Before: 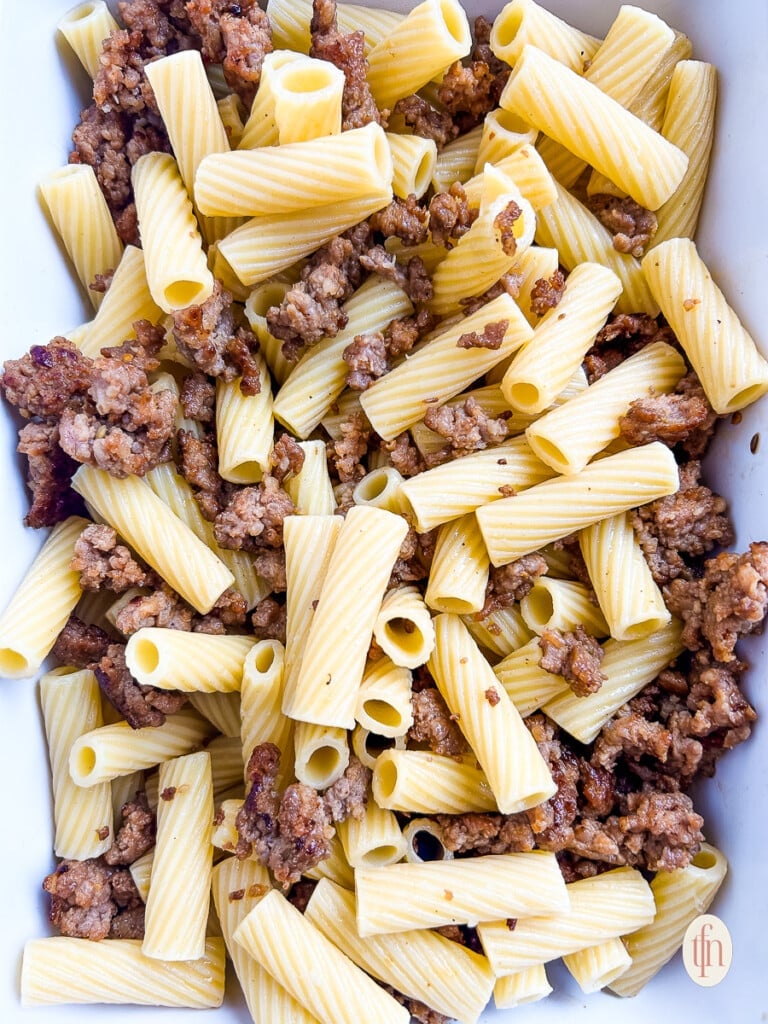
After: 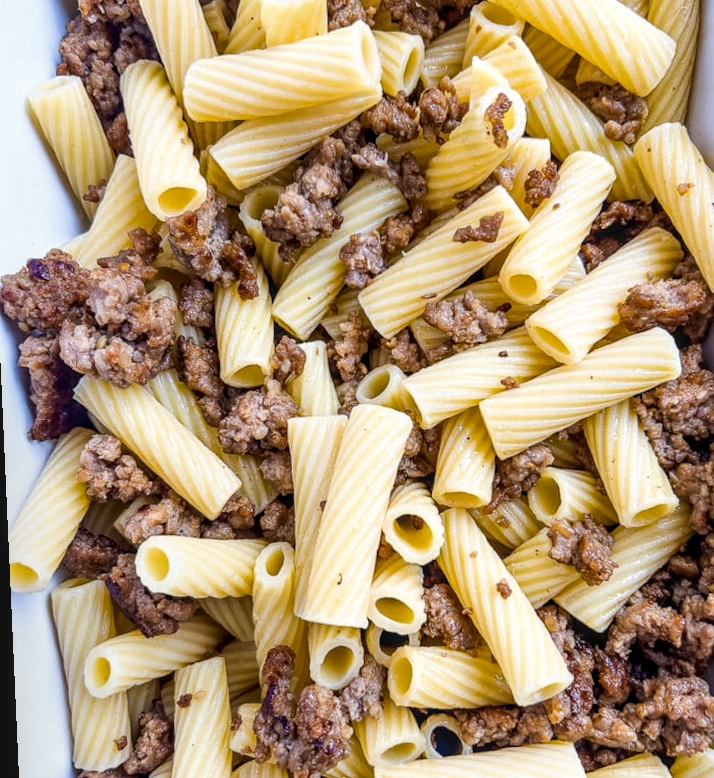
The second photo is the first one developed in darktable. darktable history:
local contrast: on, module defaults
rotate and perspective: rotation -2.56°, automatic cropping off
crop and rotate: left 2.425%, top 11.305%, right 9.6%, bottom 15.08%
color contrast: green-magenta contrast 0.81
